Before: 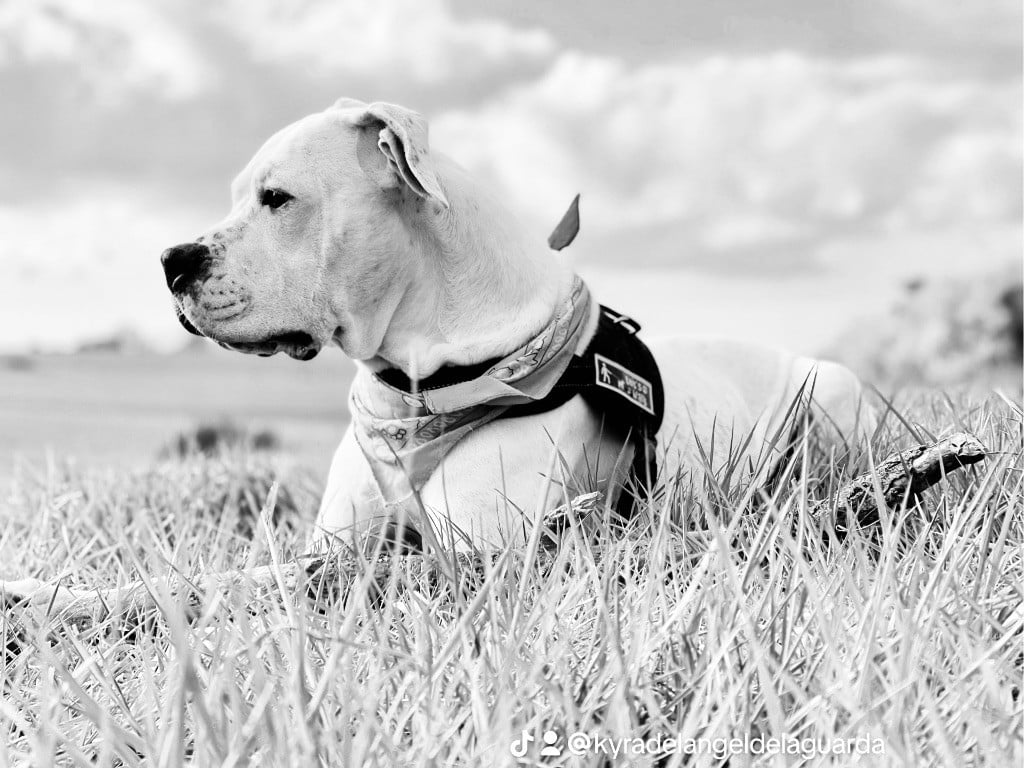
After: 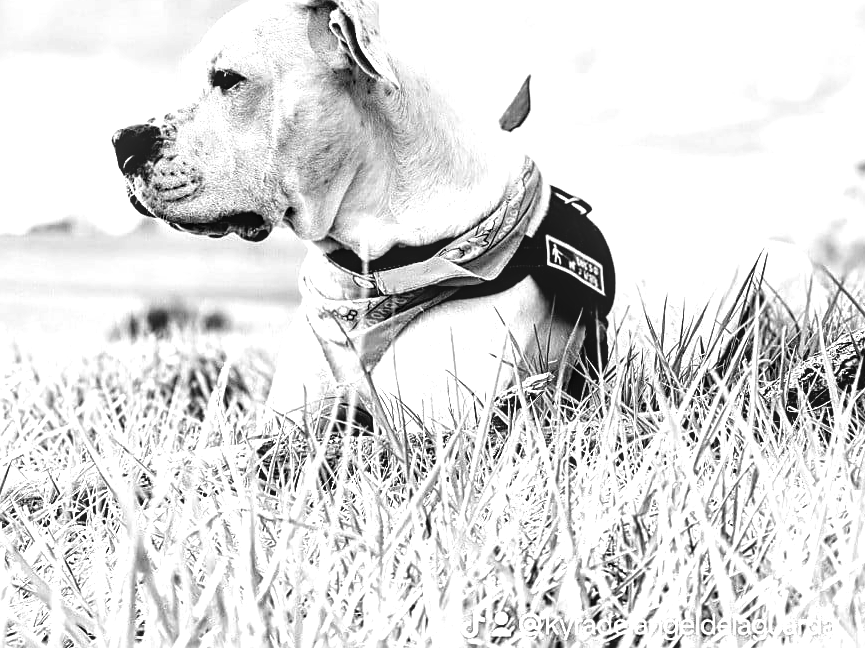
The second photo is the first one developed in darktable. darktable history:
tone equalizer: -8 EV -0.75 EV, -7 EV -0.7 EV, -6 EV -0.6 EV, -5 EV -0.4 EV, -3 EV 0.4 EV, -2 EV 0.6 EV, -1 EV 0.7 EV, +0 EV 0.75 EV, edges refinement/feathering 500, mask exposure compensation -1.57 EV, preserve details no
crop and rotate: left 4.842%, top 15.51%, right 10.668%
base curve: curves: ch0 [(0, 0) (0.303, 0.277) (1, 1)]
sharpen: on, module defaults
local contrast: detail 130%
